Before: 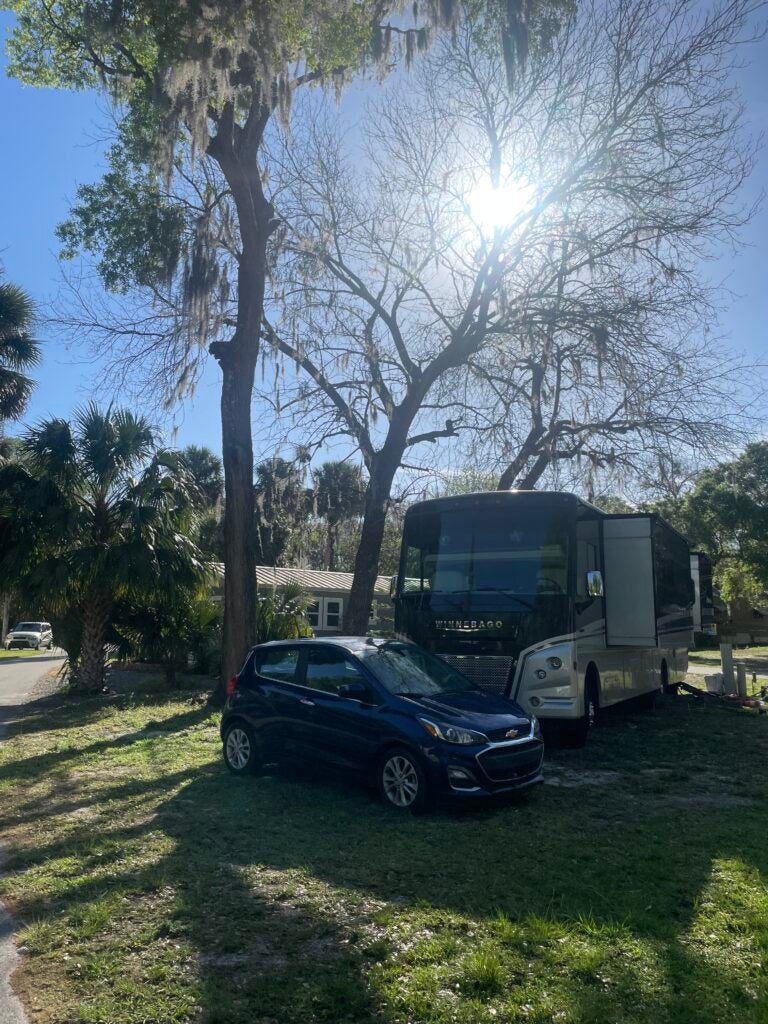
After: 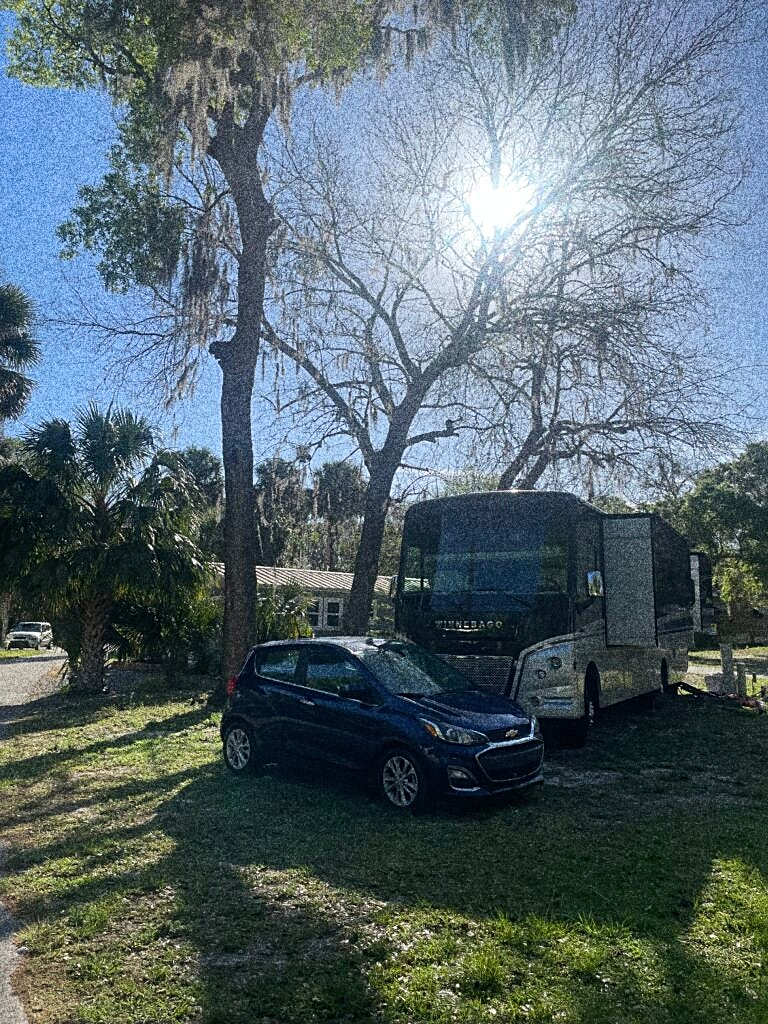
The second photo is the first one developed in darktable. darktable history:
grain: coarseness 30.02 ISO, strength 100%
sharpen: on, module defaults
